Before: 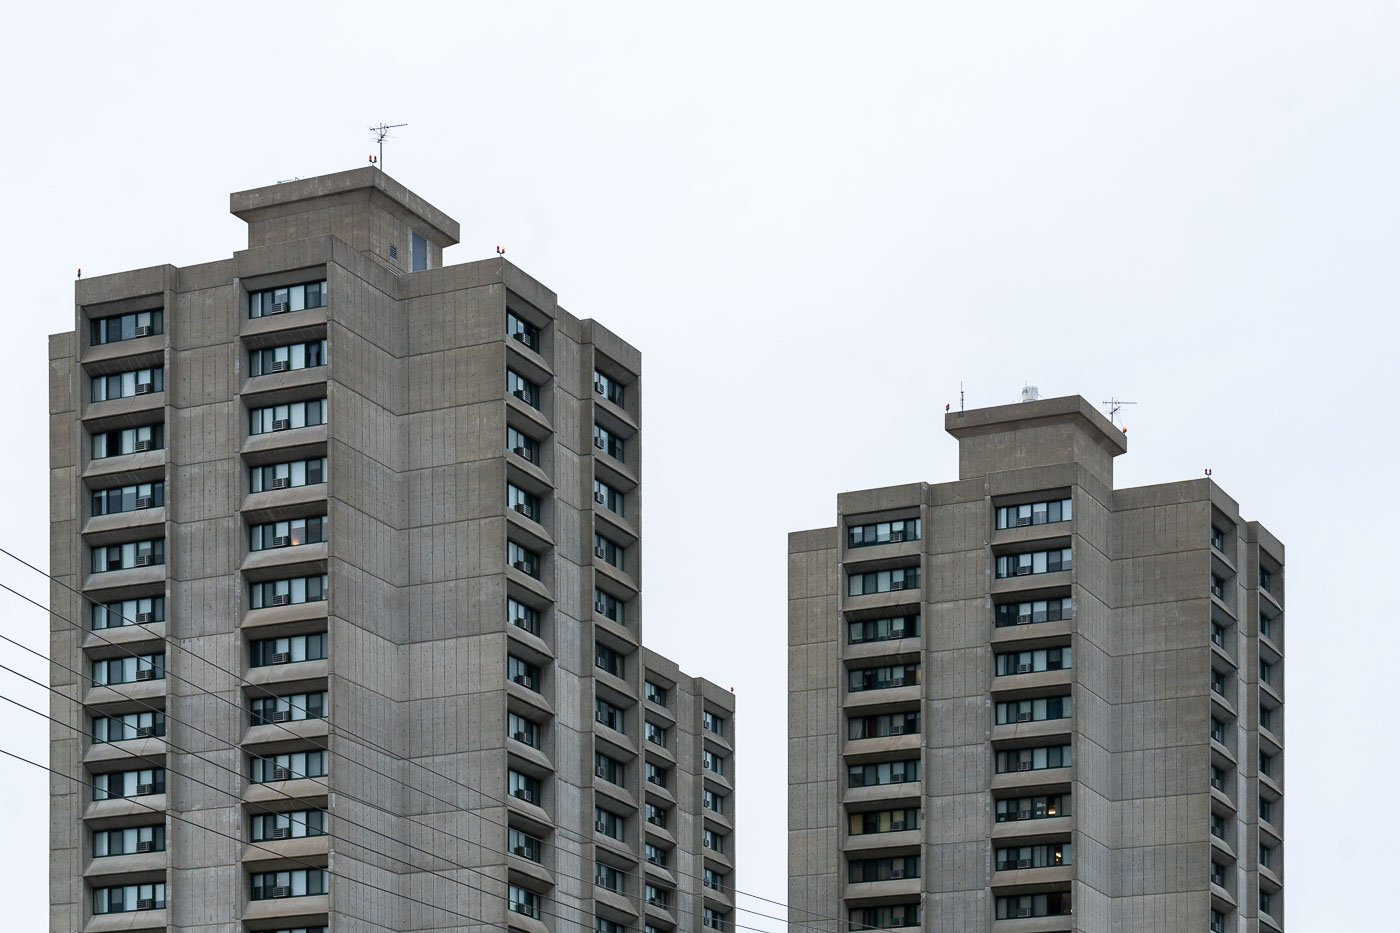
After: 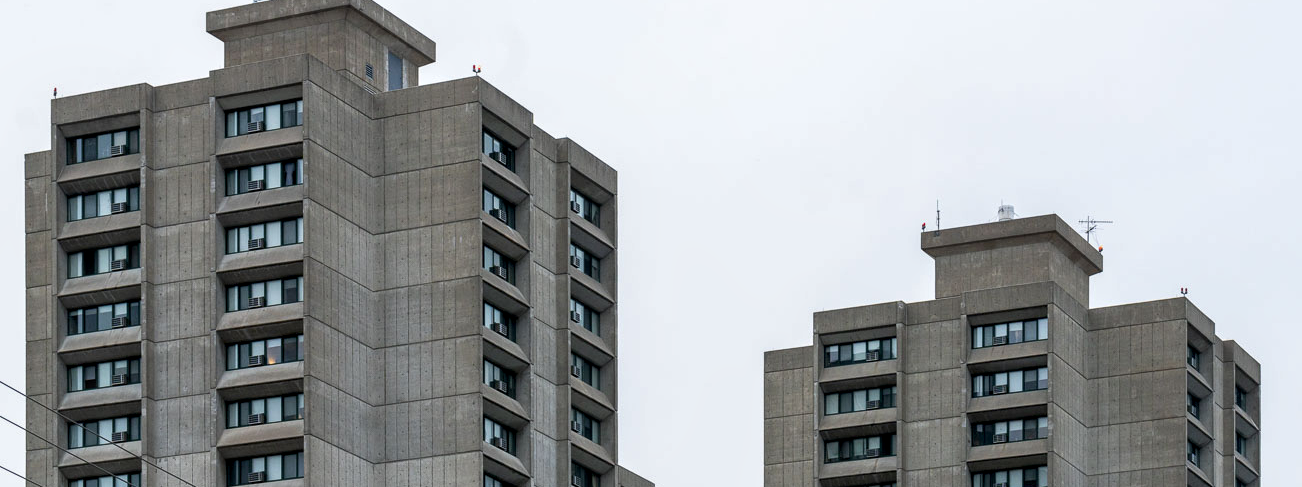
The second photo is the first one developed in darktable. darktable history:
crop: left 1.779%, top 19.486%, right 5.195%, bottom 28.293%
local contrast: detail 130%
exposure: exposure -0.04 EV, compensate exposure bias true, compensate highlight preservation false
